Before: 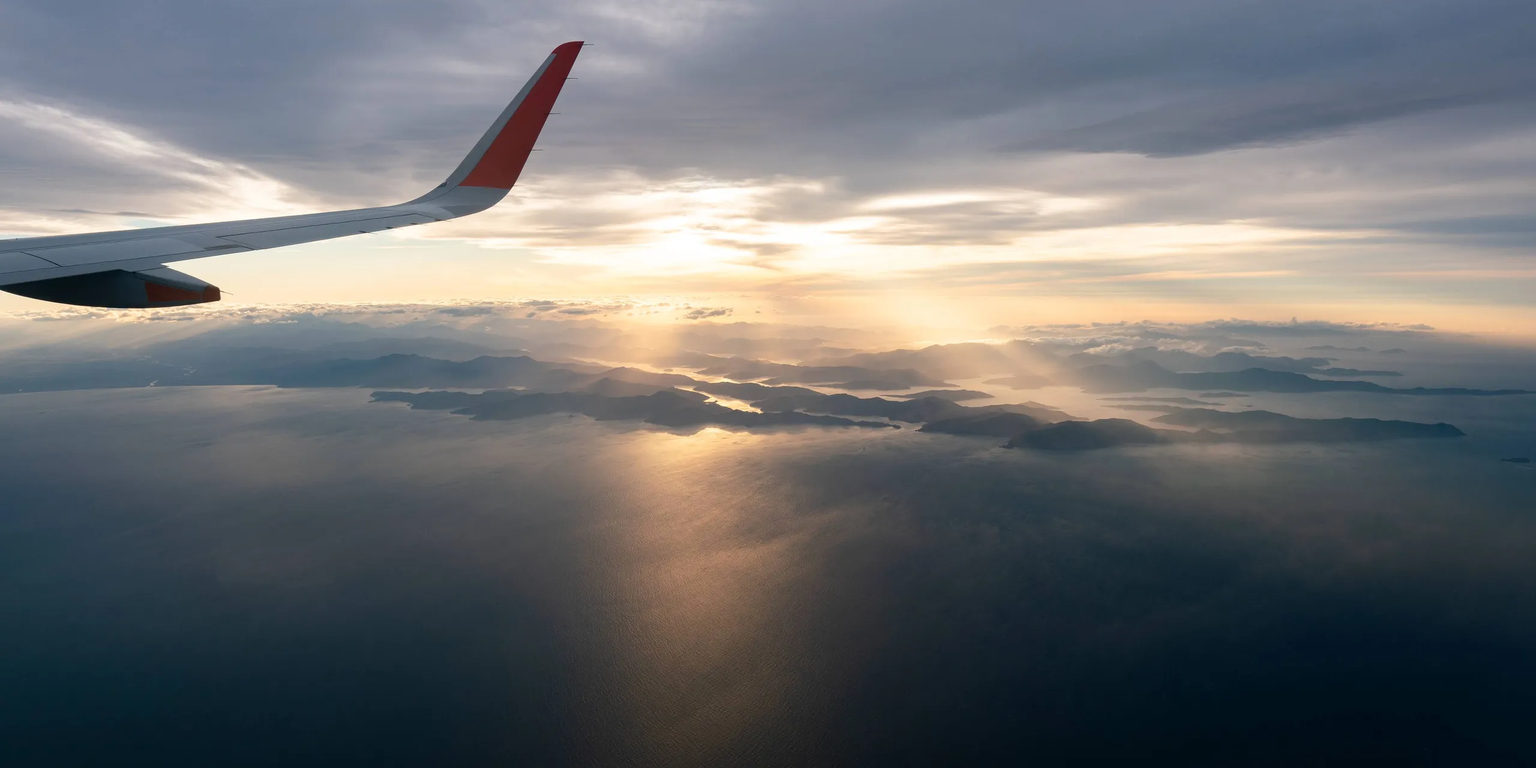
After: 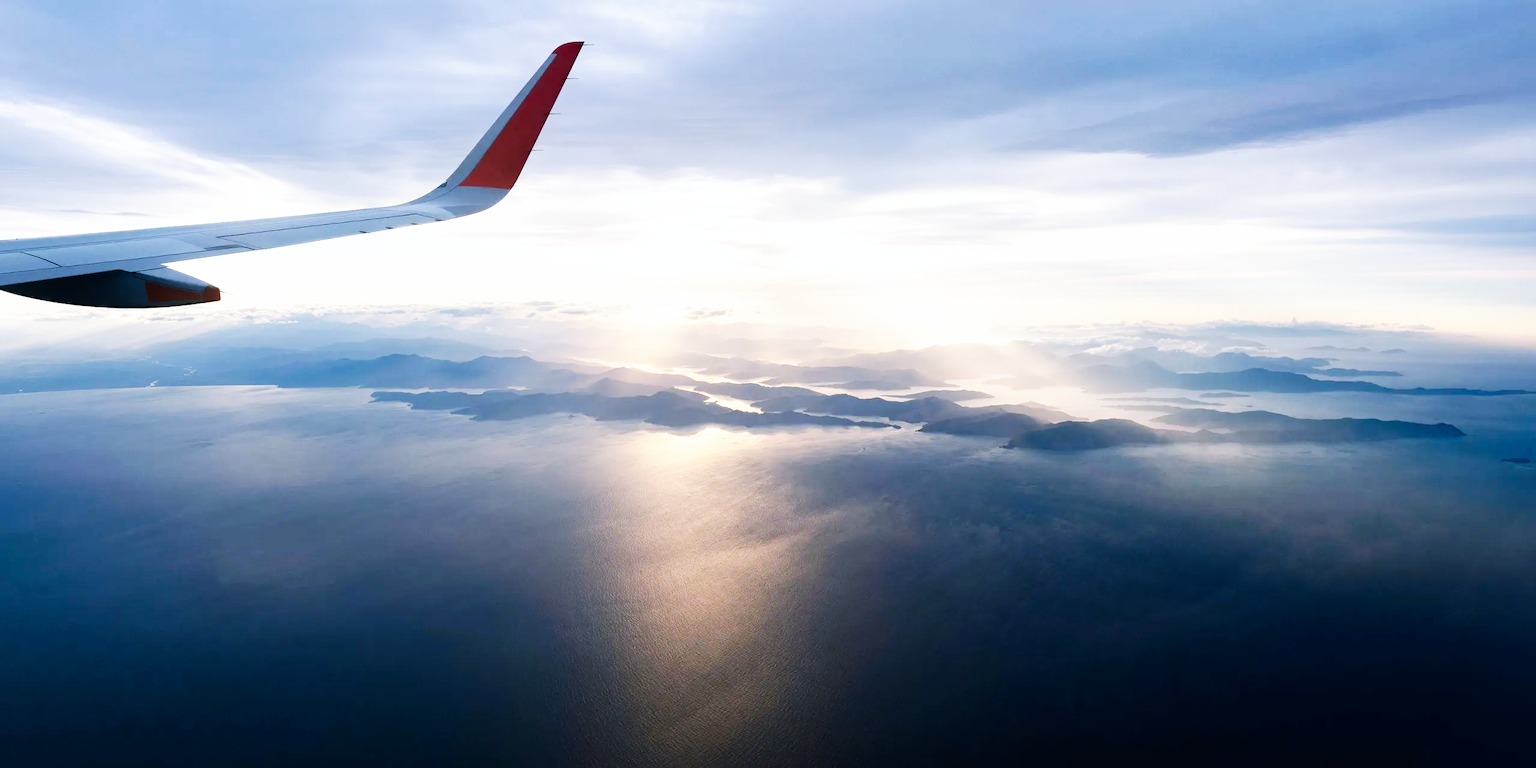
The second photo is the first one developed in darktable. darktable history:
white balance: red 0.926, green 1.003, blue 1.133
base curve: curves: ch0 [(0, 0) (0.007, 0.004) (0.027, 0.03) (0.046, 0.07) (0.207, 0.54) (0.442, 0.872) (0.673, 0.972) (1, 1)], preserve colors none
